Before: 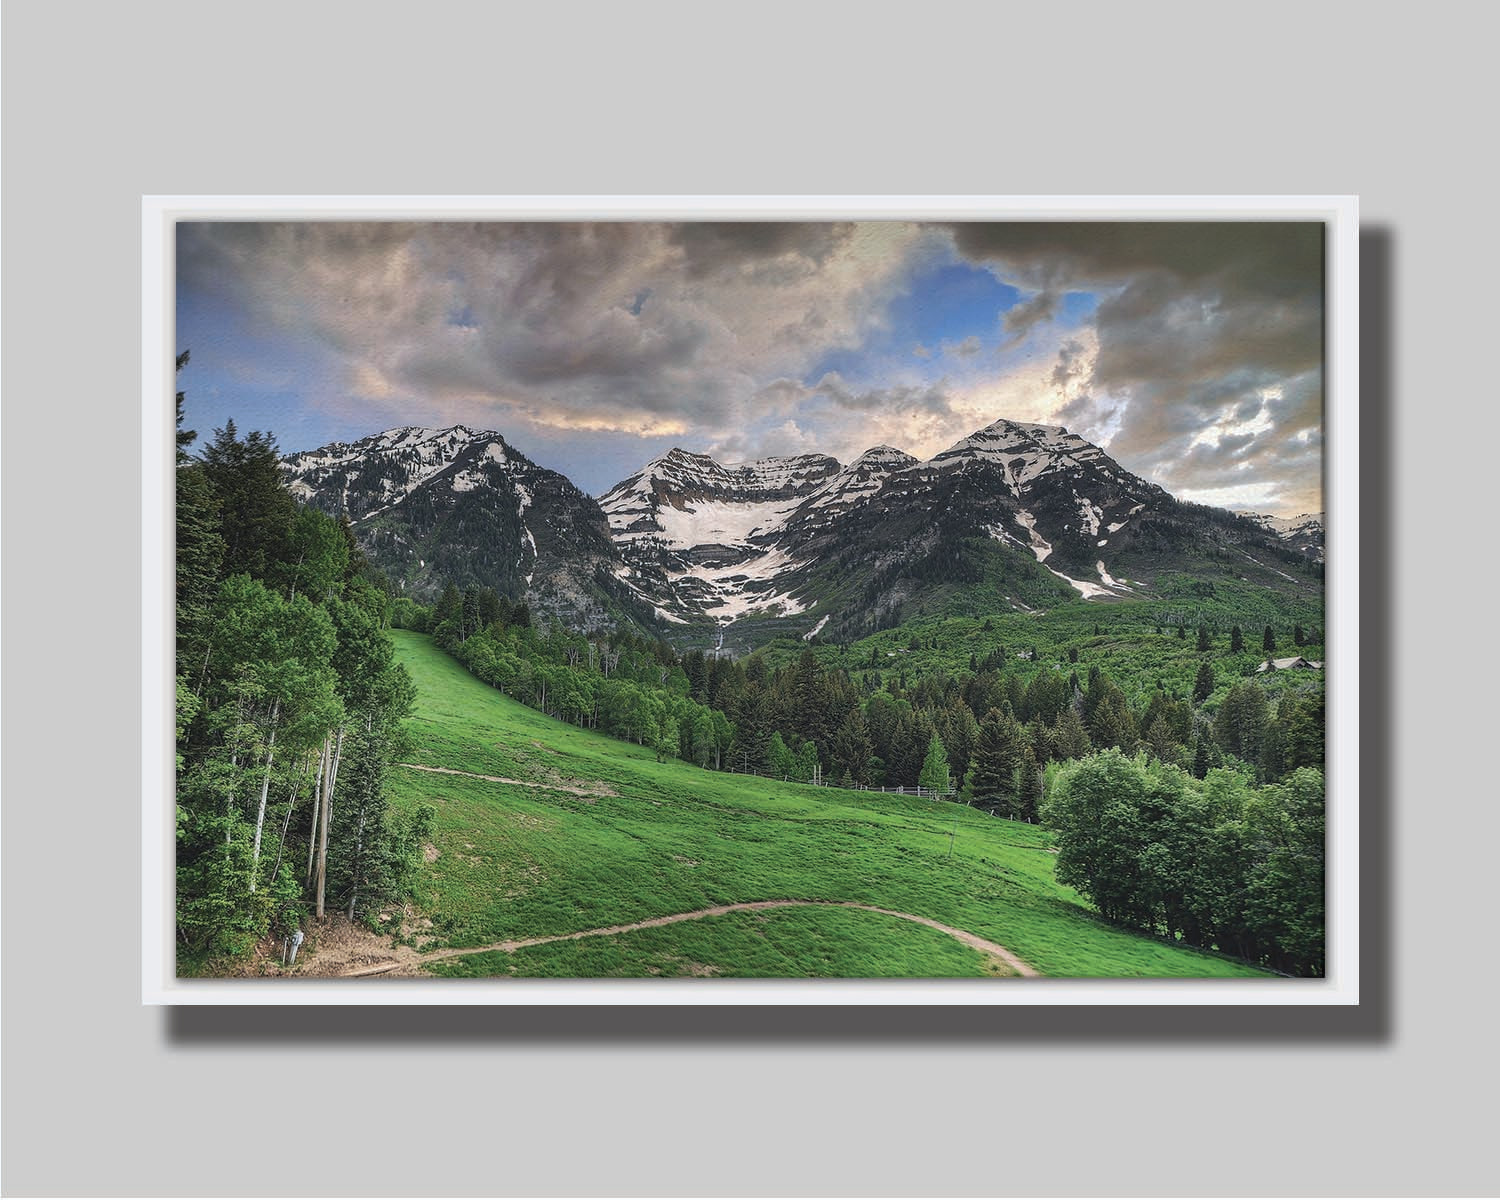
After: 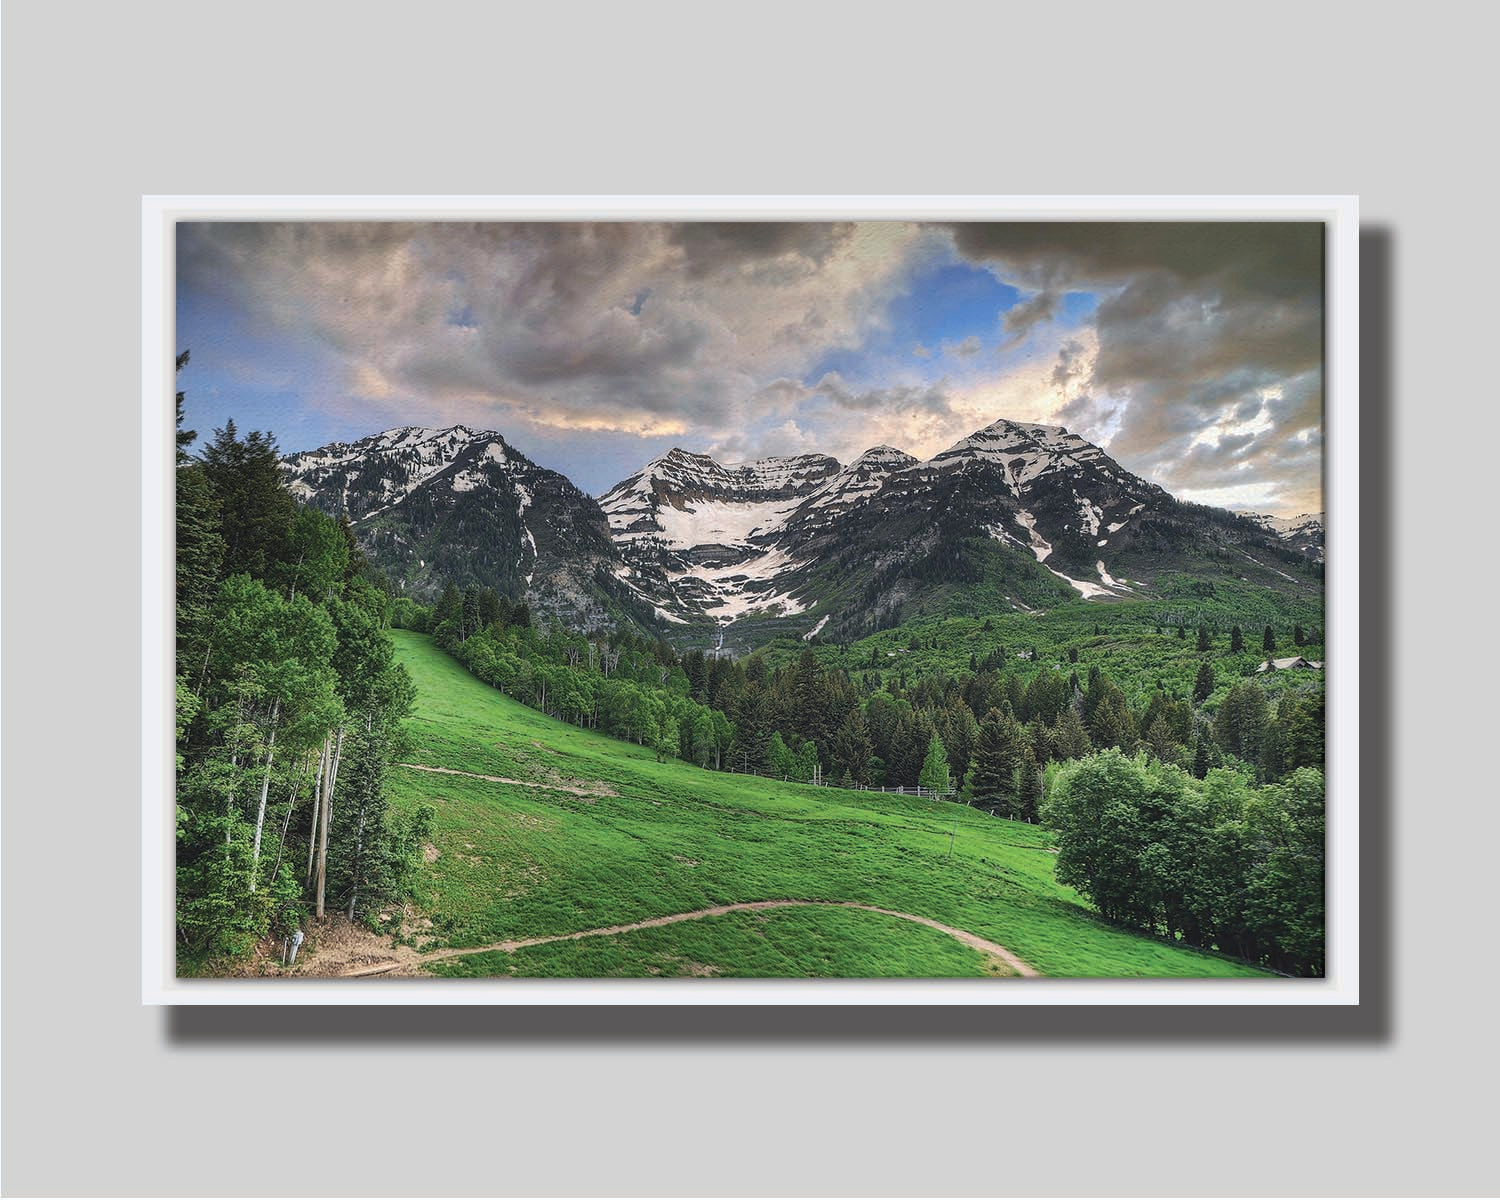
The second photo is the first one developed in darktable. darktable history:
contrast brightness saturation: contrast 0.096, brightness 0.026, saturation 0.091
